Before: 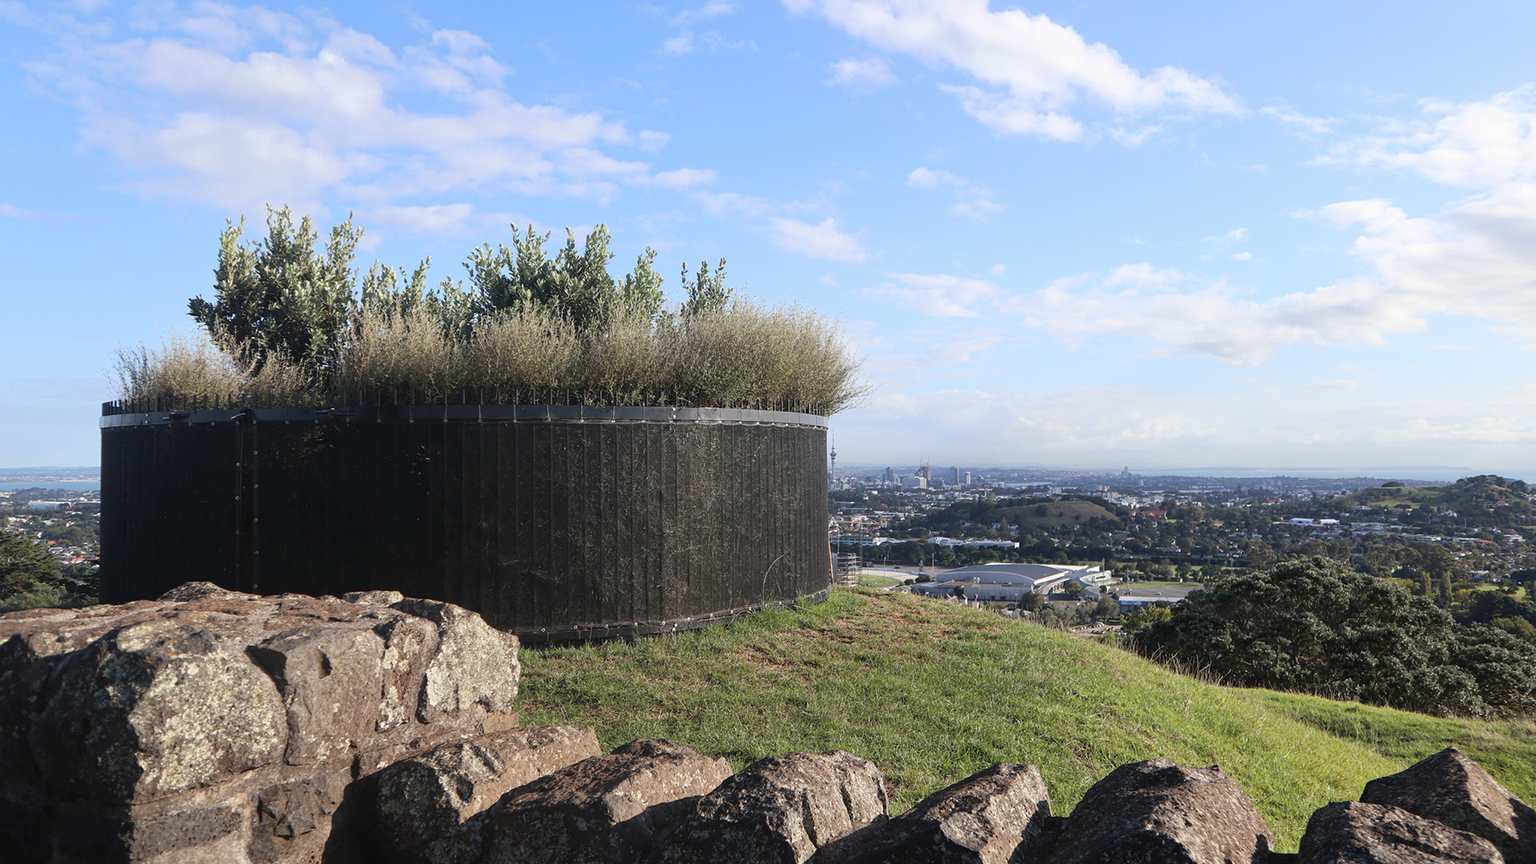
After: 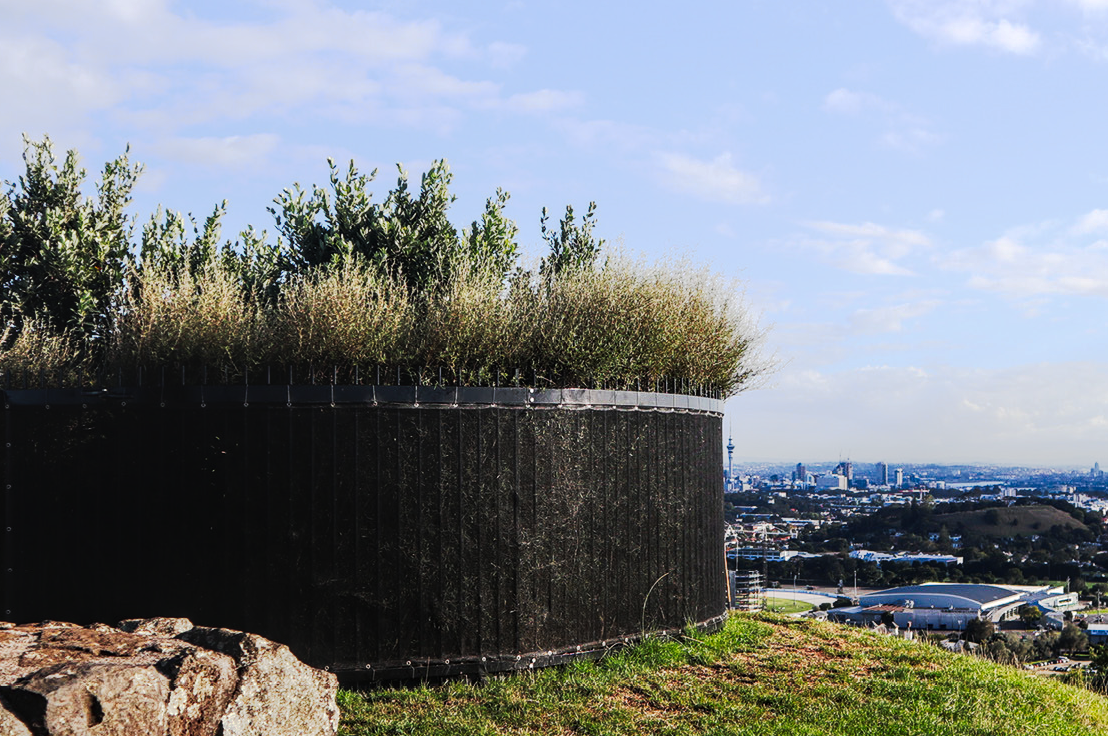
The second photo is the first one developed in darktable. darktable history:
crop: left 16.202%, top 11.208%, right 26.045%, bottom 20.557%
local contrast: on, module defaults
tone curve: curves: ch0 [(0, 0) (0.003, 0.006) (0.011, 0.006) (0.025, 0.008) (0.044, 0.014) (0.069, 0.02) (0.1, 0.025) (0.136, 0.037) (0.177, 0.053) (0.224, 0.086) (0.277, 0.13) (0.335, 0.189) (0.399, 0.253) (0.468, 0.375) (0.543, 0.521) (0.623, 0.671) (0.709, 0.789) (0.801, 0.841) (0.898, 0.889) (1, 1)], preserve colors none
